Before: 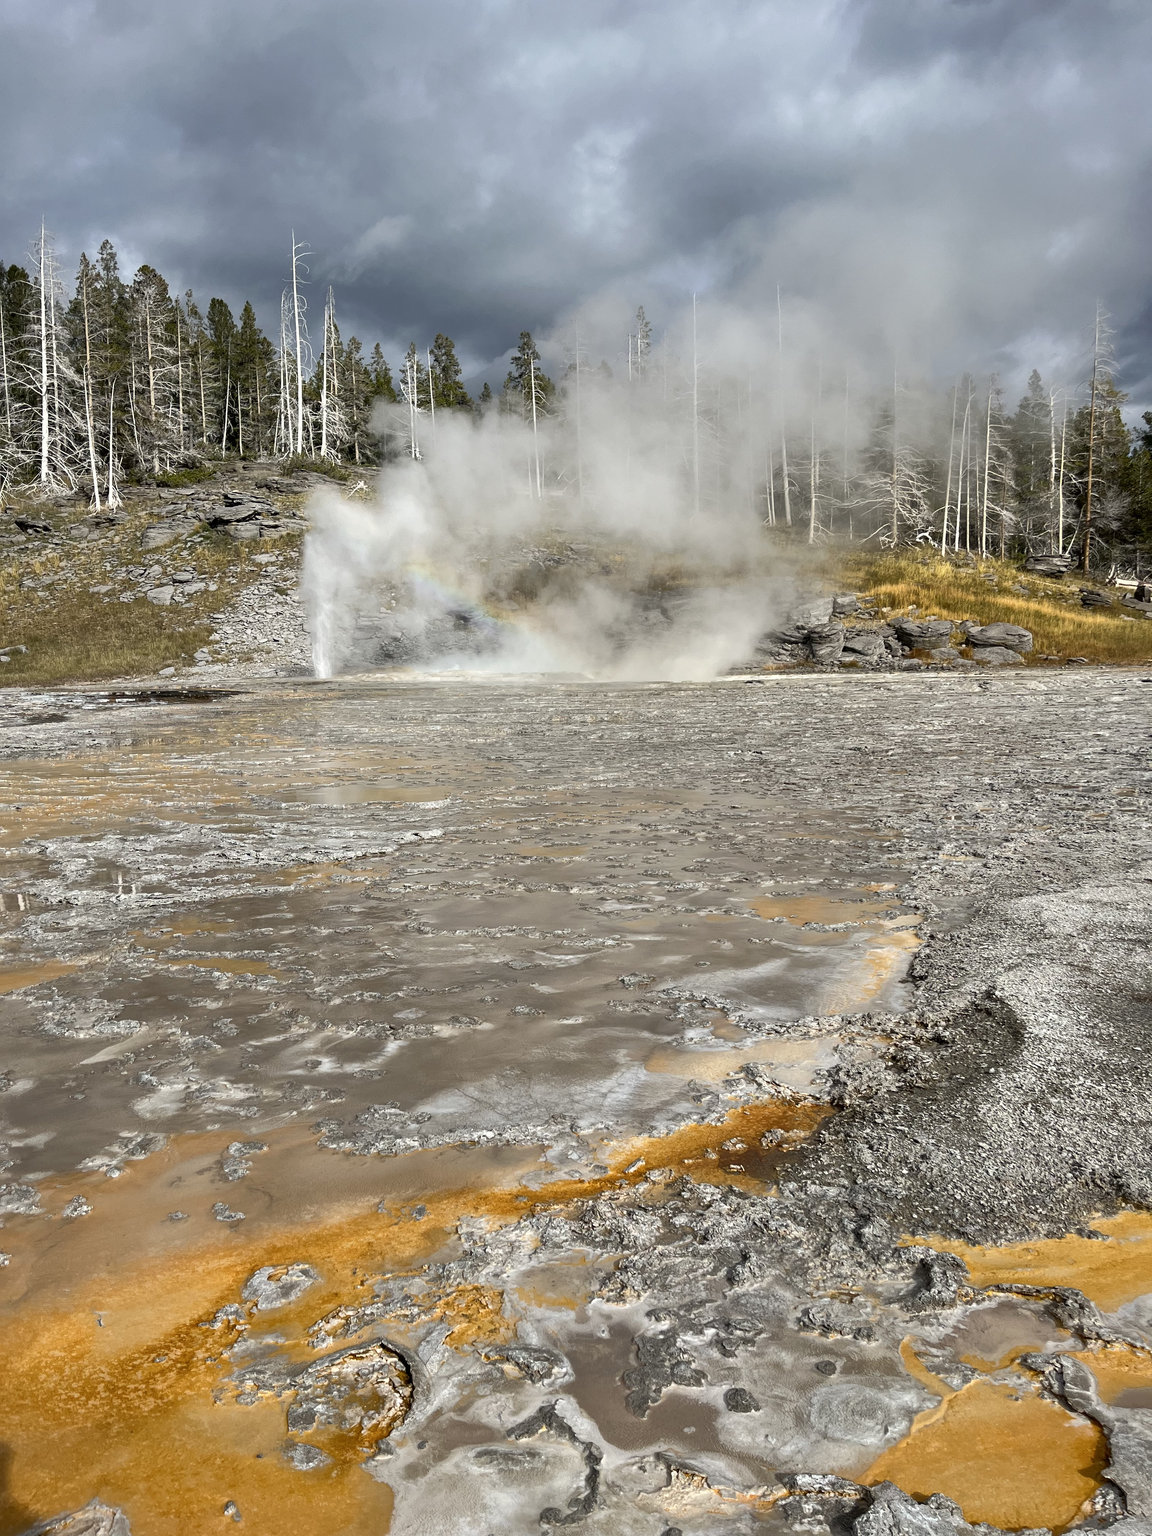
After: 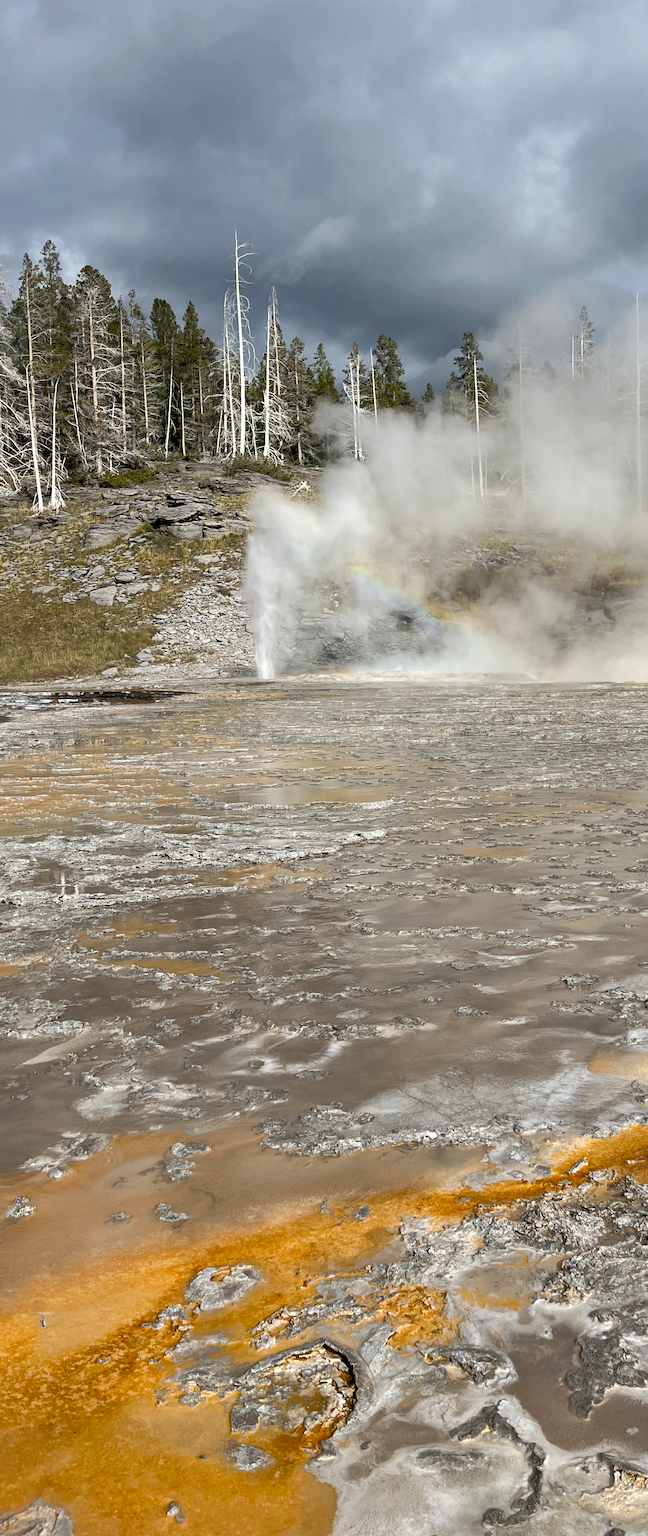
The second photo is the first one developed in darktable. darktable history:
crop: left 5.001%, right 38.678%
